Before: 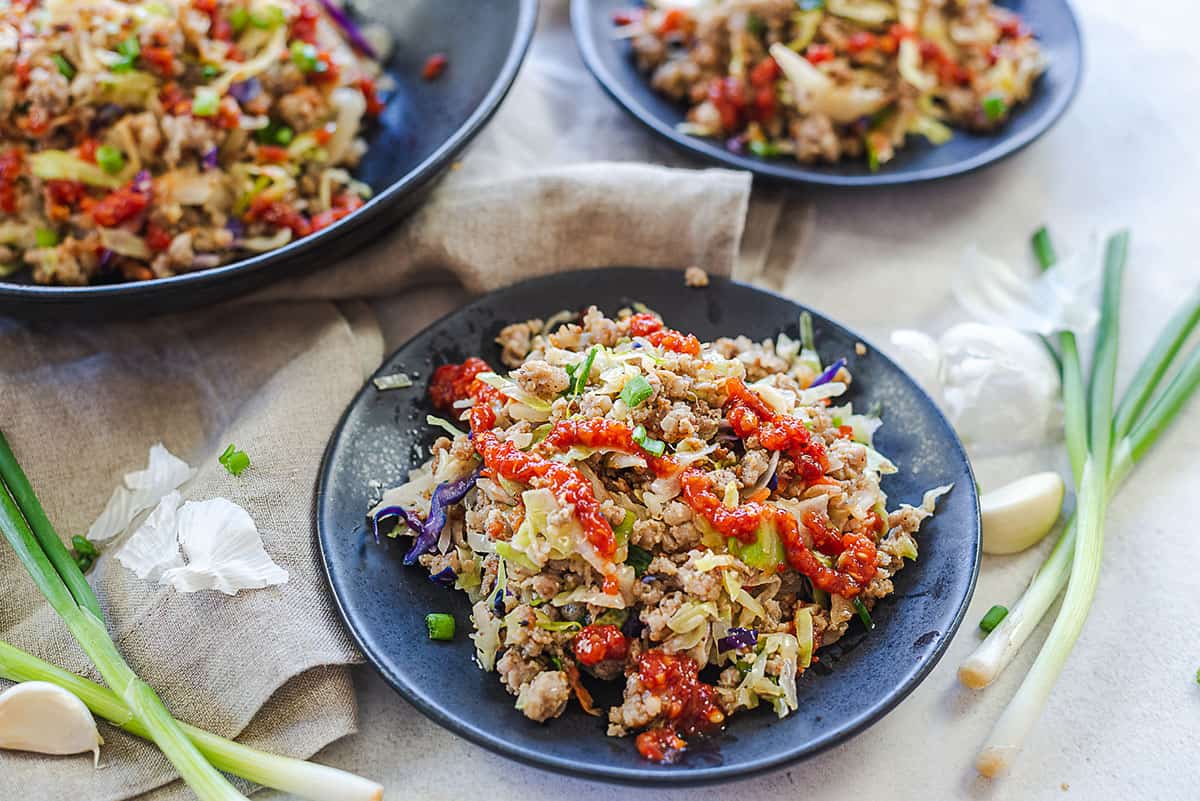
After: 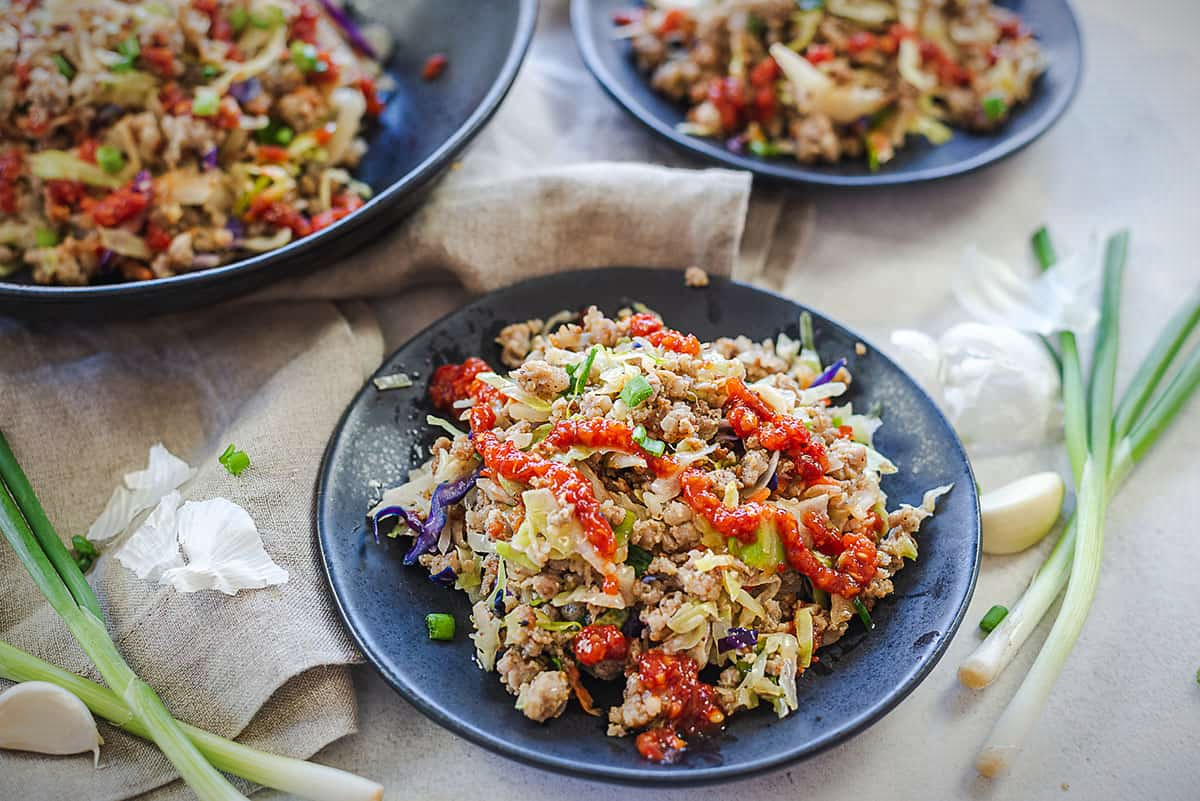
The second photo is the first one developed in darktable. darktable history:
vignetting: fall-off start 81.23%, fall-off radius 61.97%, brightness -0.578, saturation -0.254, automatic ratio true, width/height ratio 1.414
